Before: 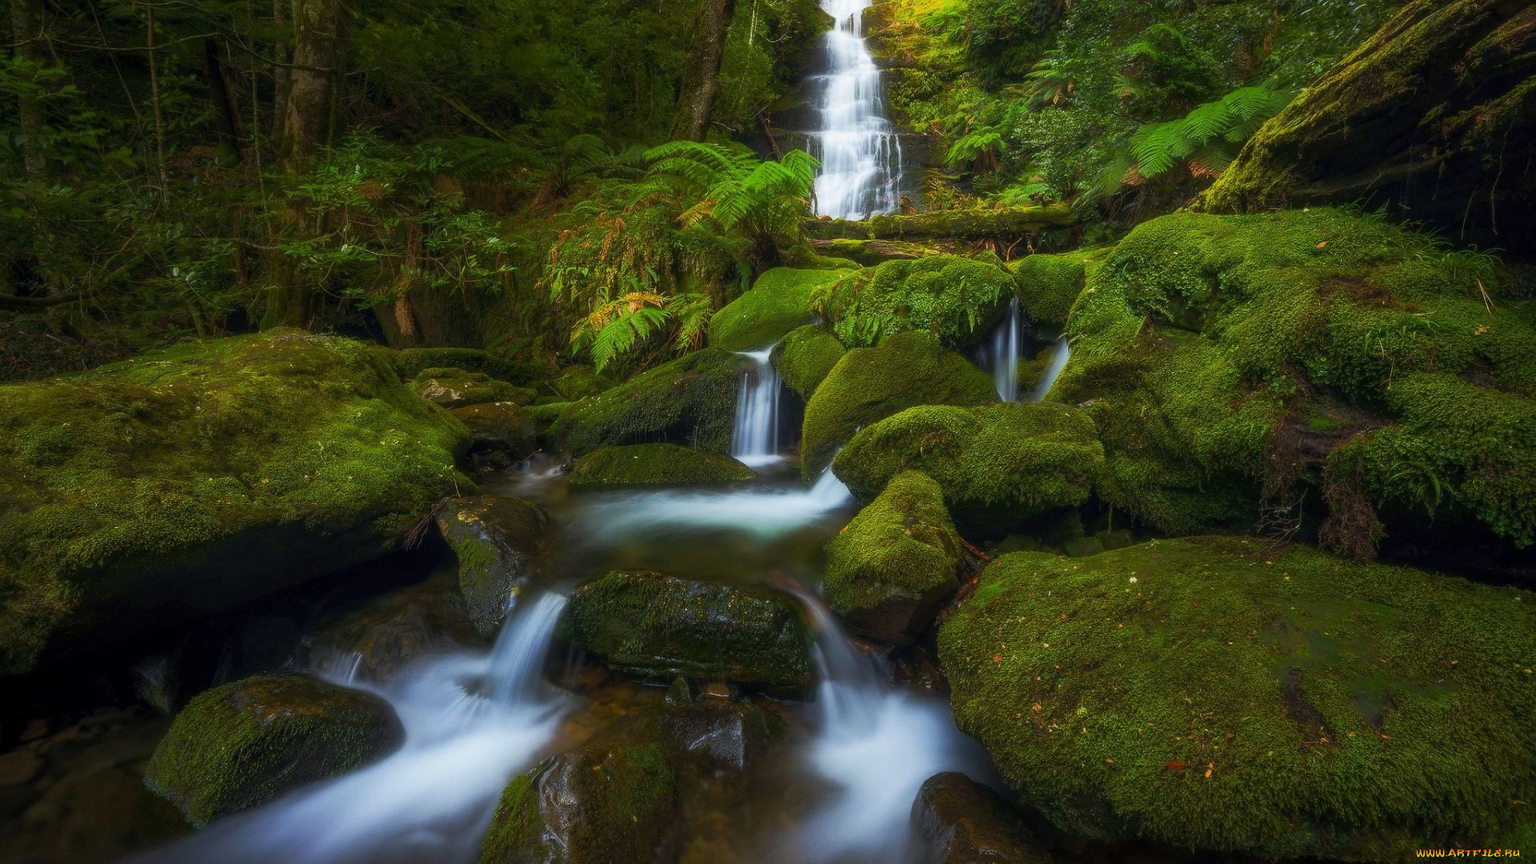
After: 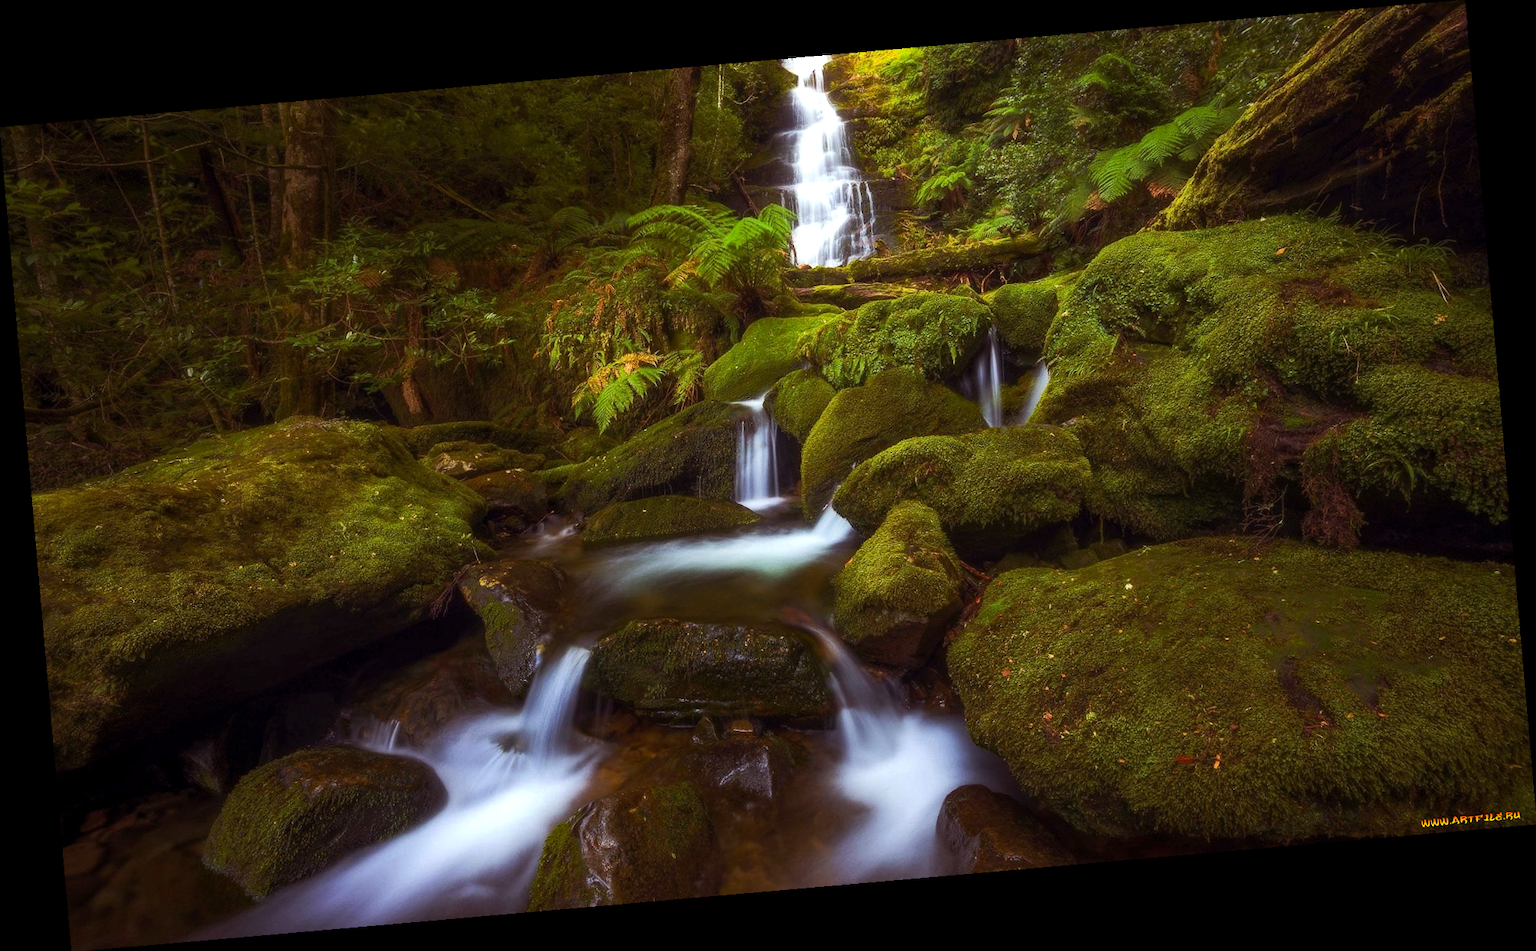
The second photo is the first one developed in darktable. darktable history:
tone equalizer: -8 EV -0.417 EV, -7 EV -0.389 EV, -6 EV -0.333 EV, -5 EV -0.222 EV, -3 EV 0.222 EV, -2 EV 0.333 EV, -1 EV 0.389 EV, +0 EV 0.417 EV, edges refinement/feathering 500, mask exposure compensation -1.57 EV, preserve details no
rotate and perspective: rotation -4.98°, automatic cropping off
haze removal: compatibility mode true, adaptive false
rgb levels: mode RGB, independent channels, levels [[0, 0.474, 1], [0, 0.5, 1], [0, 0.5, 1]]
